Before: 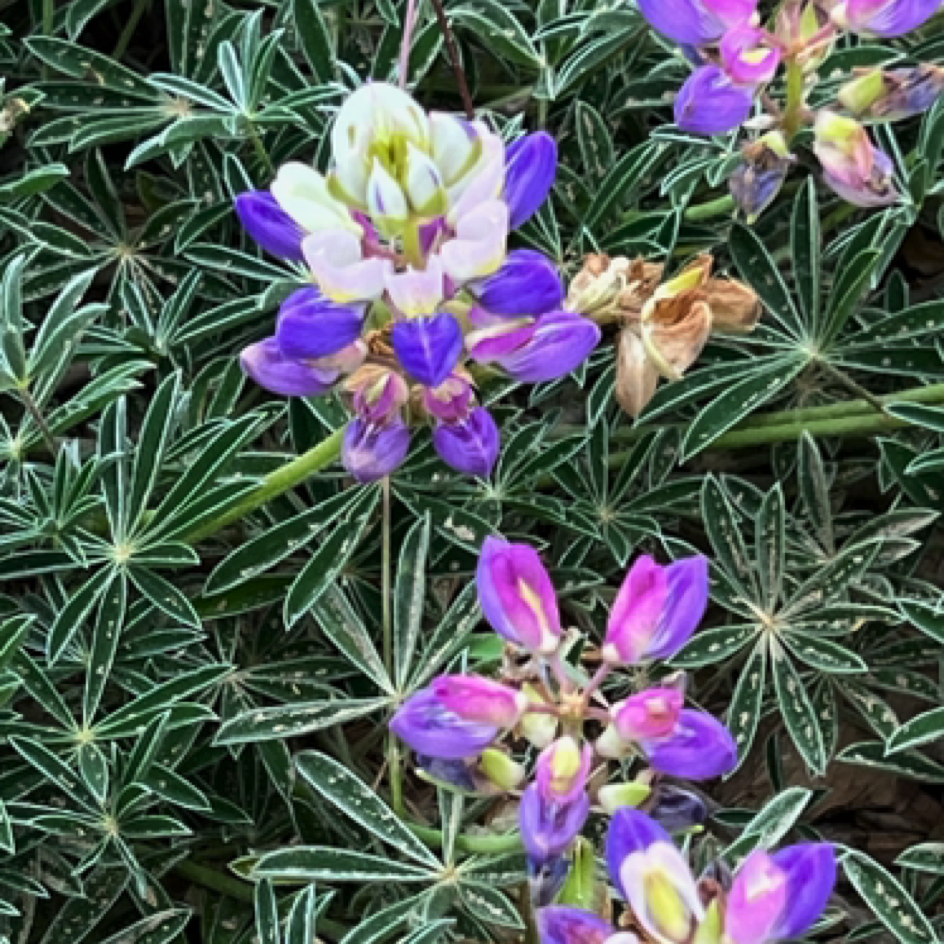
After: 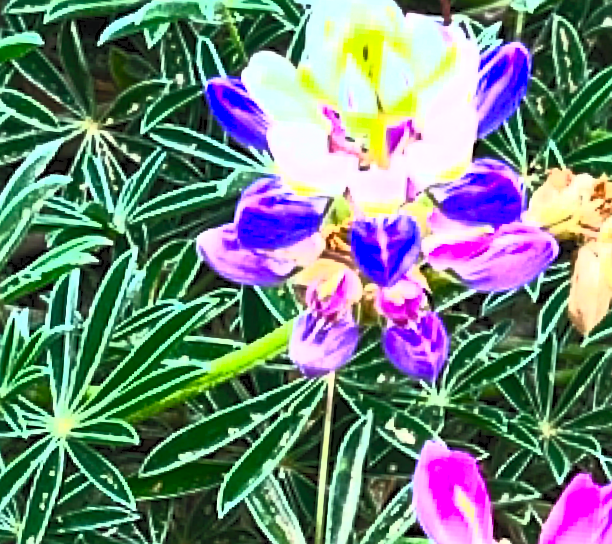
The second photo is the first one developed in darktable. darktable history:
crop and rotate: angle -4.99°, left 2.122%, top 6.945%, right 27.566%, bottom 30.519%
sharpen: on, module defaults
contrast brightness saturation: contrast 1, brightness 1, saturation 1
